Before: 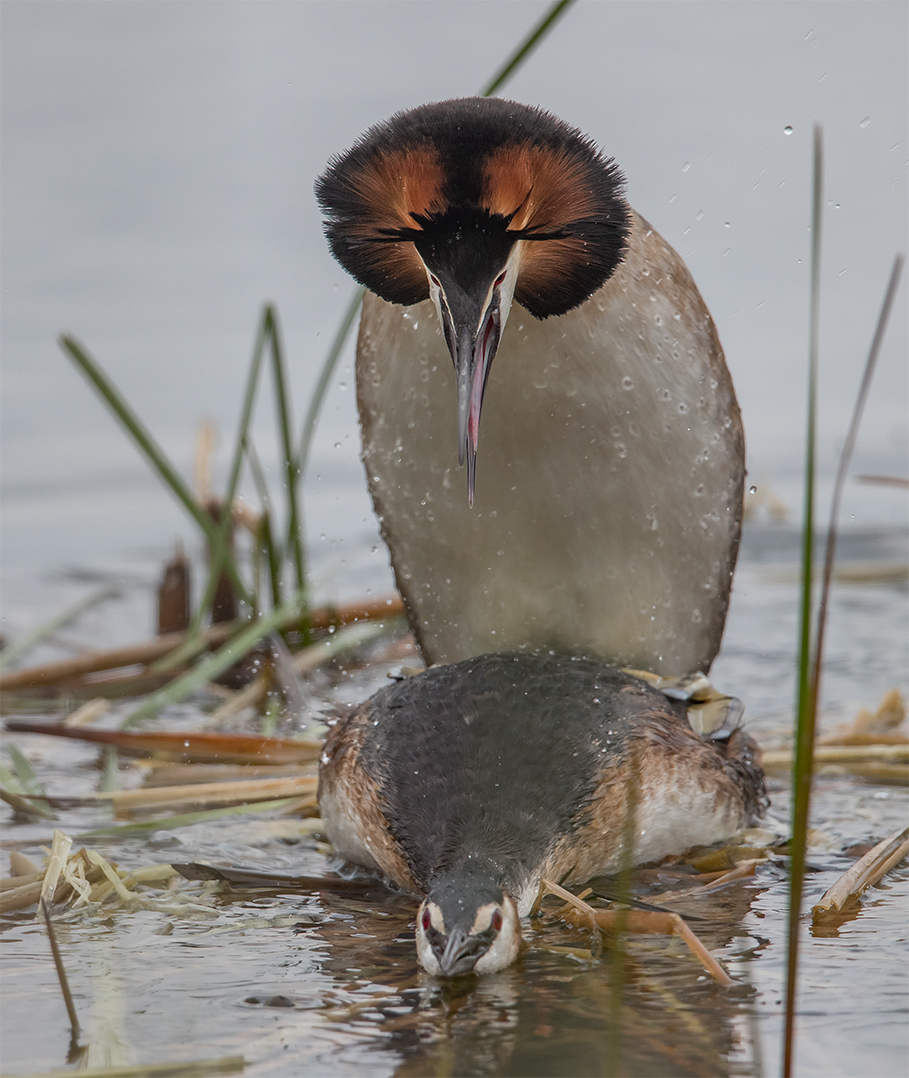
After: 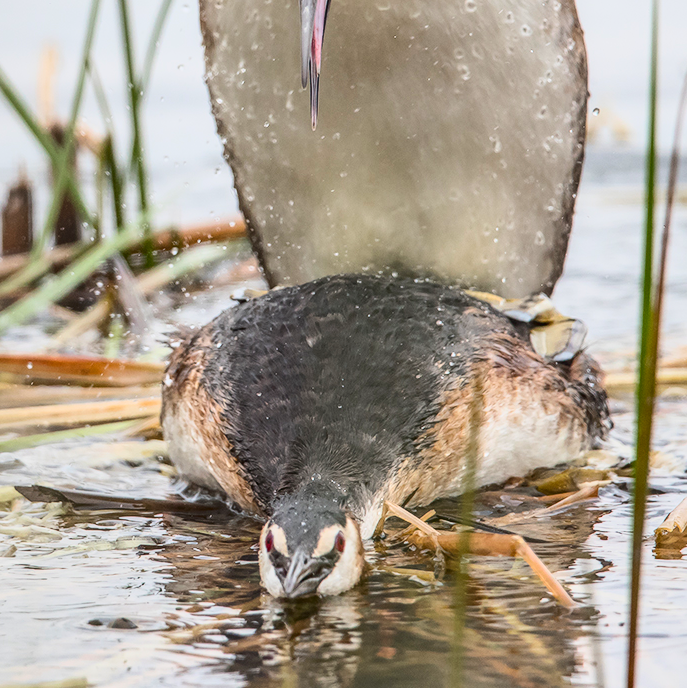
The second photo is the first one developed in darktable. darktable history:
local contrast: on, module defaults
vibrance: on, module defaults
tone curve: curves: ch0 [(0, 0.026) (0.146, 0.158) (0.272, 0.34) (0.434, 0.625) (0.676, 0.871) (0.994, 0.955)], color space Lab, linked channels, preserve colors none
crop and rotate: left 17.299%, top 35.115%, right 7.015%, bottom 1.024%
